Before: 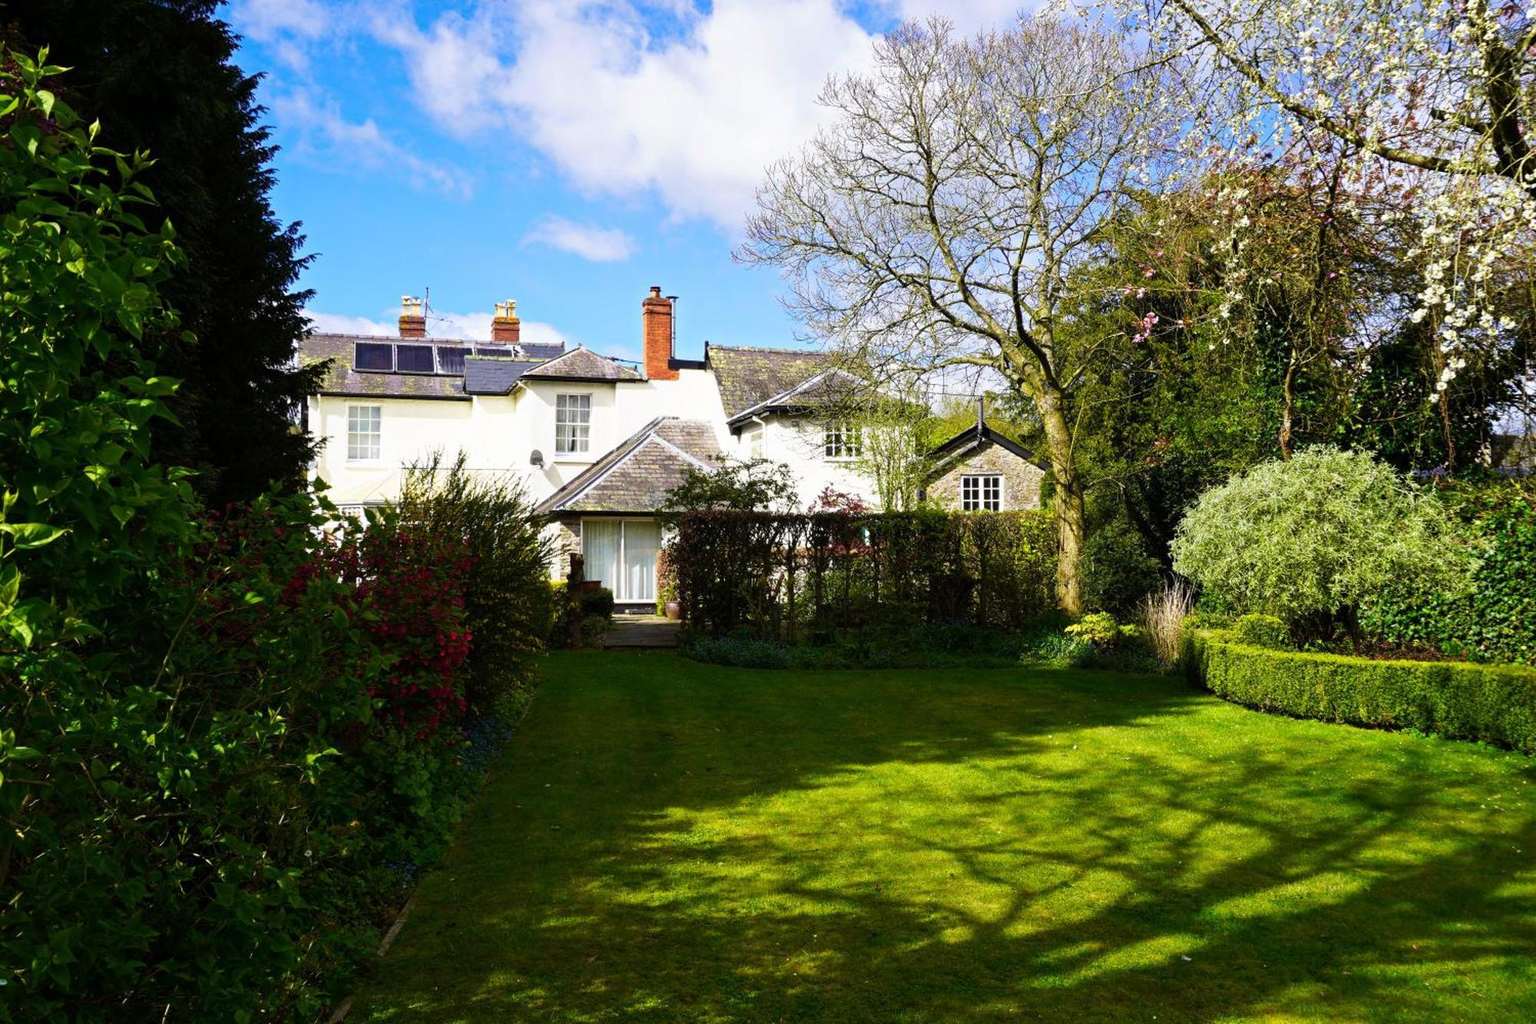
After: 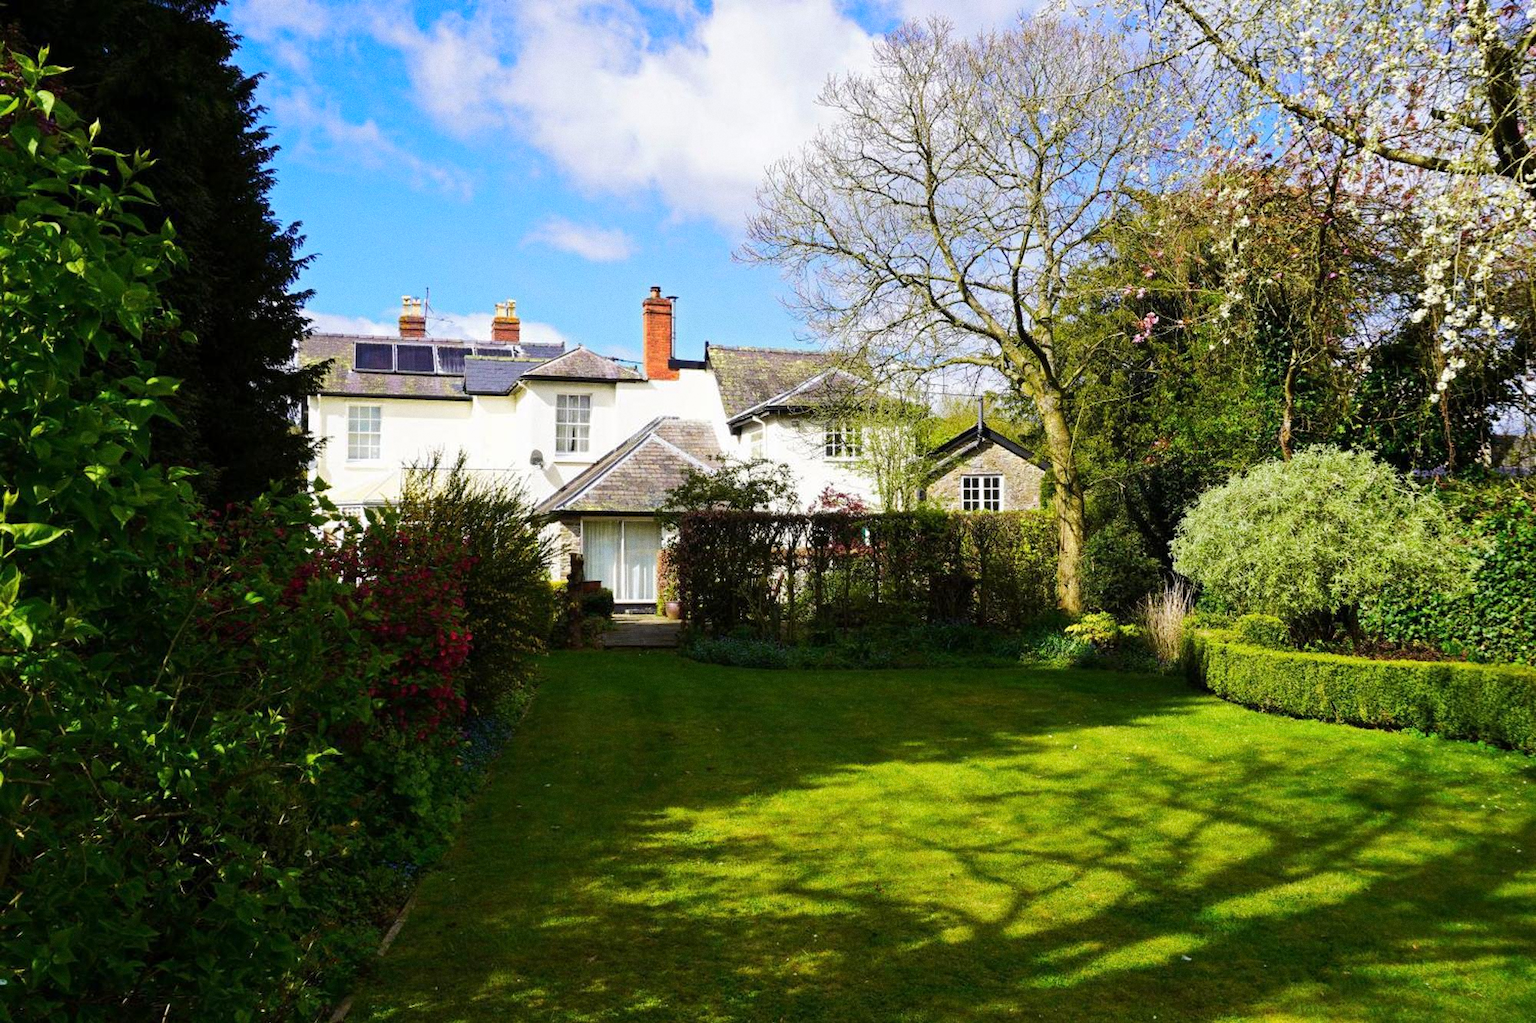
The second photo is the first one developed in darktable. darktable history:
base curve: curves: ch0 [(0, 0) (0.262, 0.32) (0.722, 0.705) (1, 1)]
grain: coarseness 0.09 ISO
